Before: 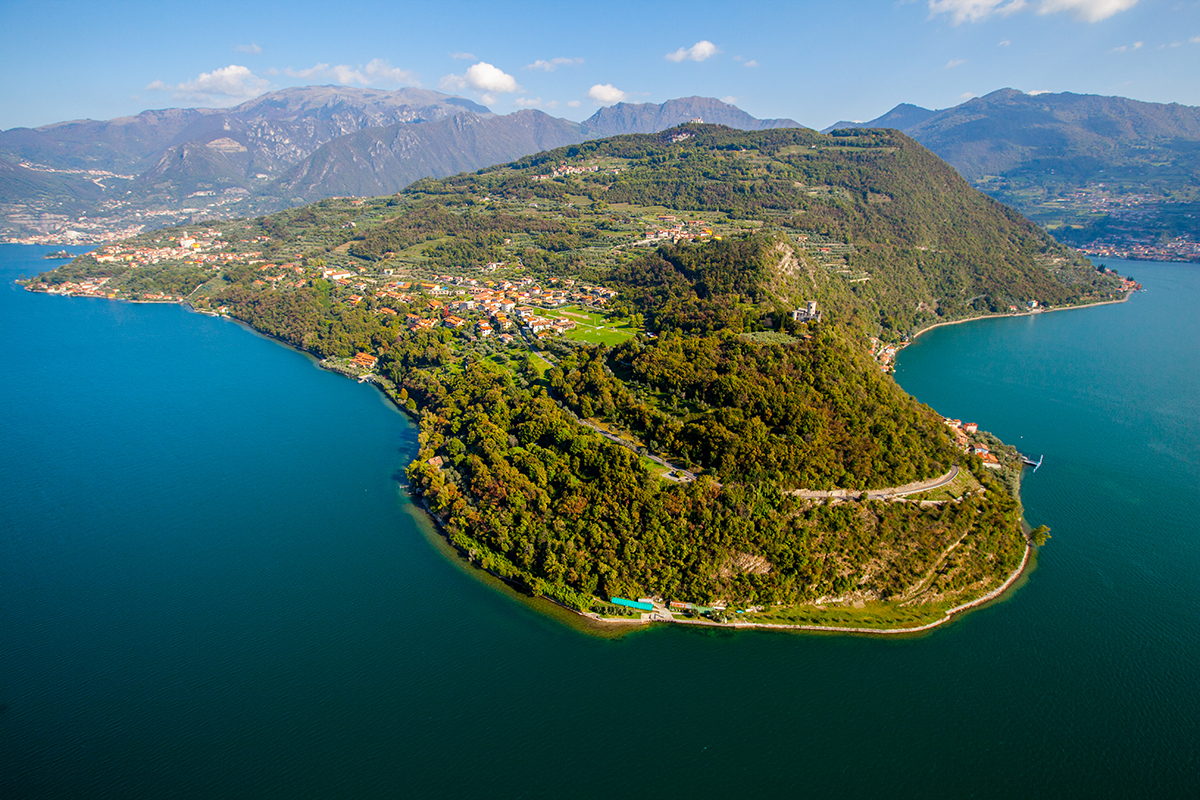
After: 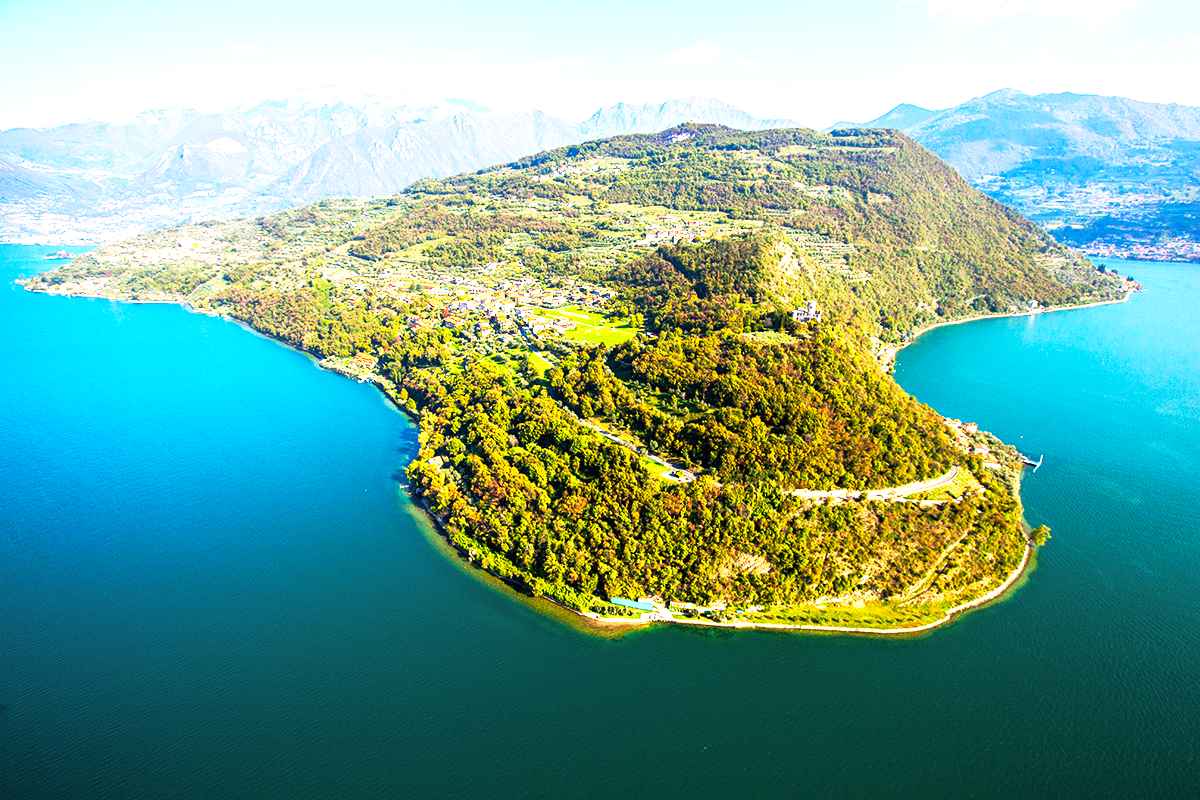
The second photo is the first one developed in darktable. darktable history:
exposure: black level correction 0, exposure 1.5 EV, compensate exposure bias true, compensate highlight preservation false
base curve: curves: ch0 [(0, 0) (0.257, 0.25) (0.482, 0.586) (0.757, 0.871) (1, 1)], preserve colors none
